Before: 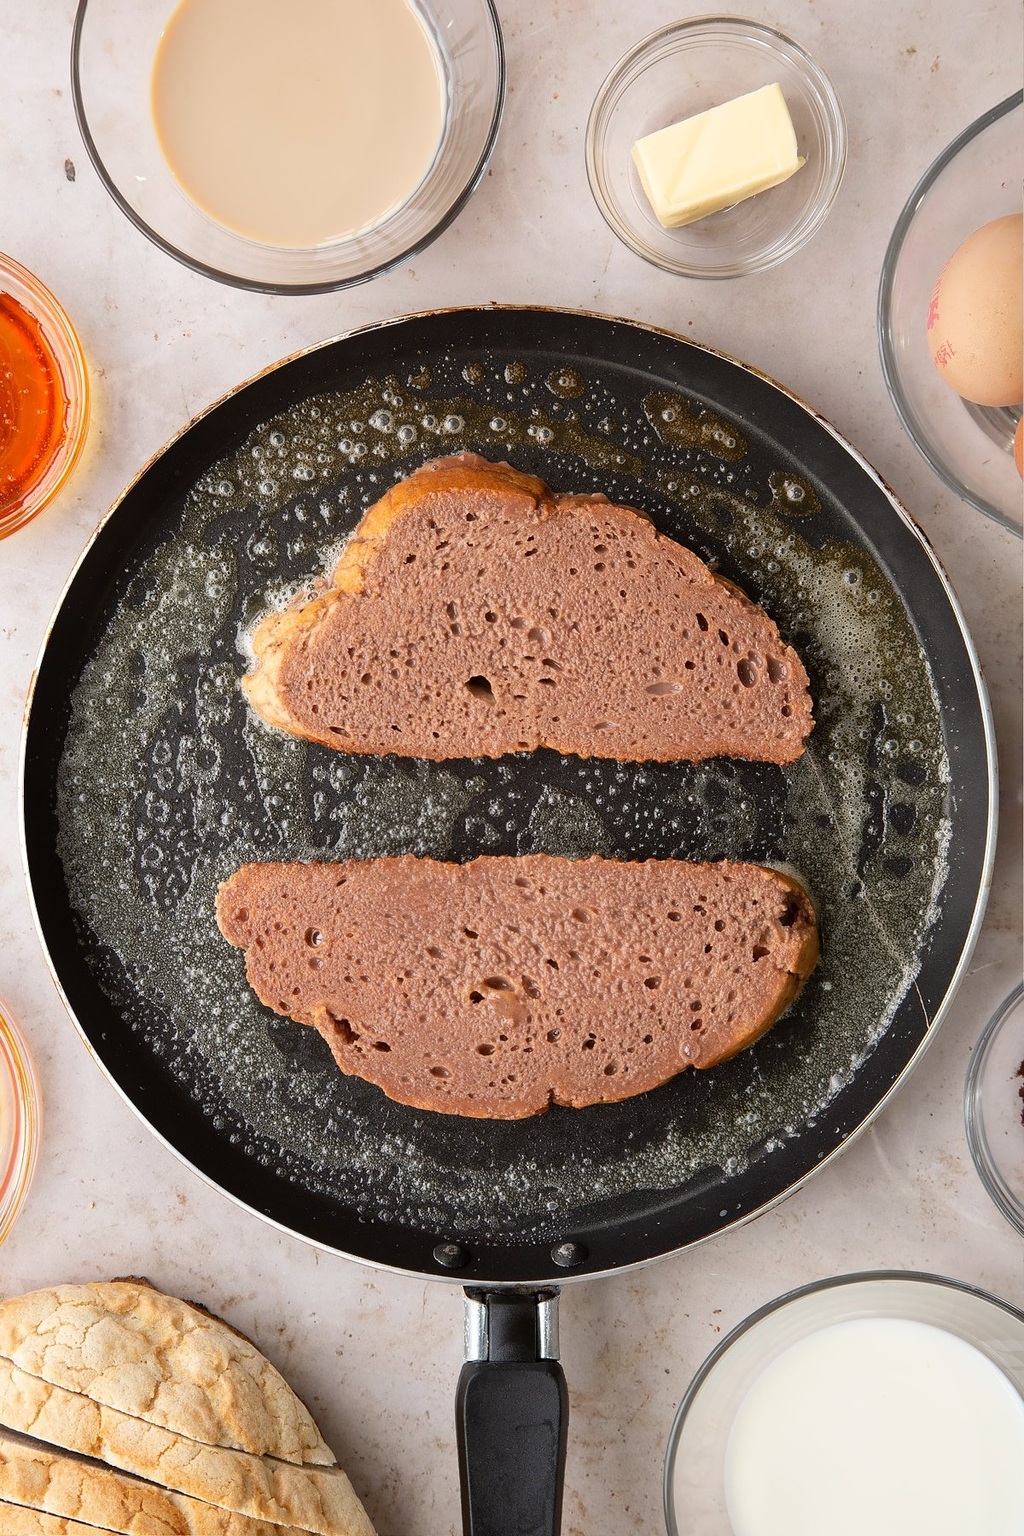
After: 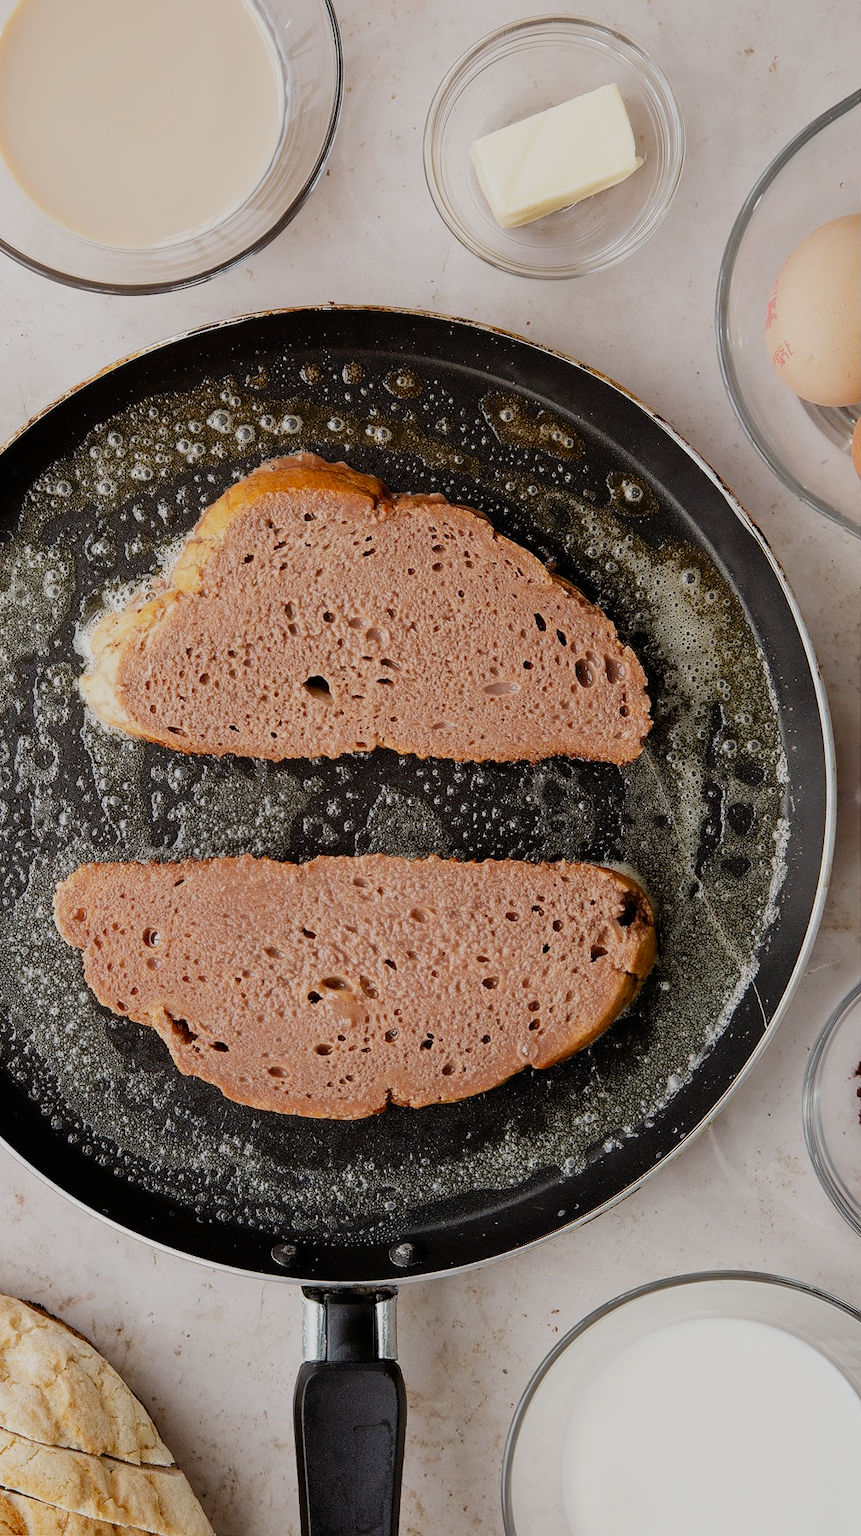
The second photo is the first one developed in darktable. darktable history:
filmic rgb: black relative exposure -7.65 EV, white relative exposure 4.56 EV, hardness 3.61, preserve chrominance no, color science v4 (2020), type of noise poissonian
crop: left 15.907%
